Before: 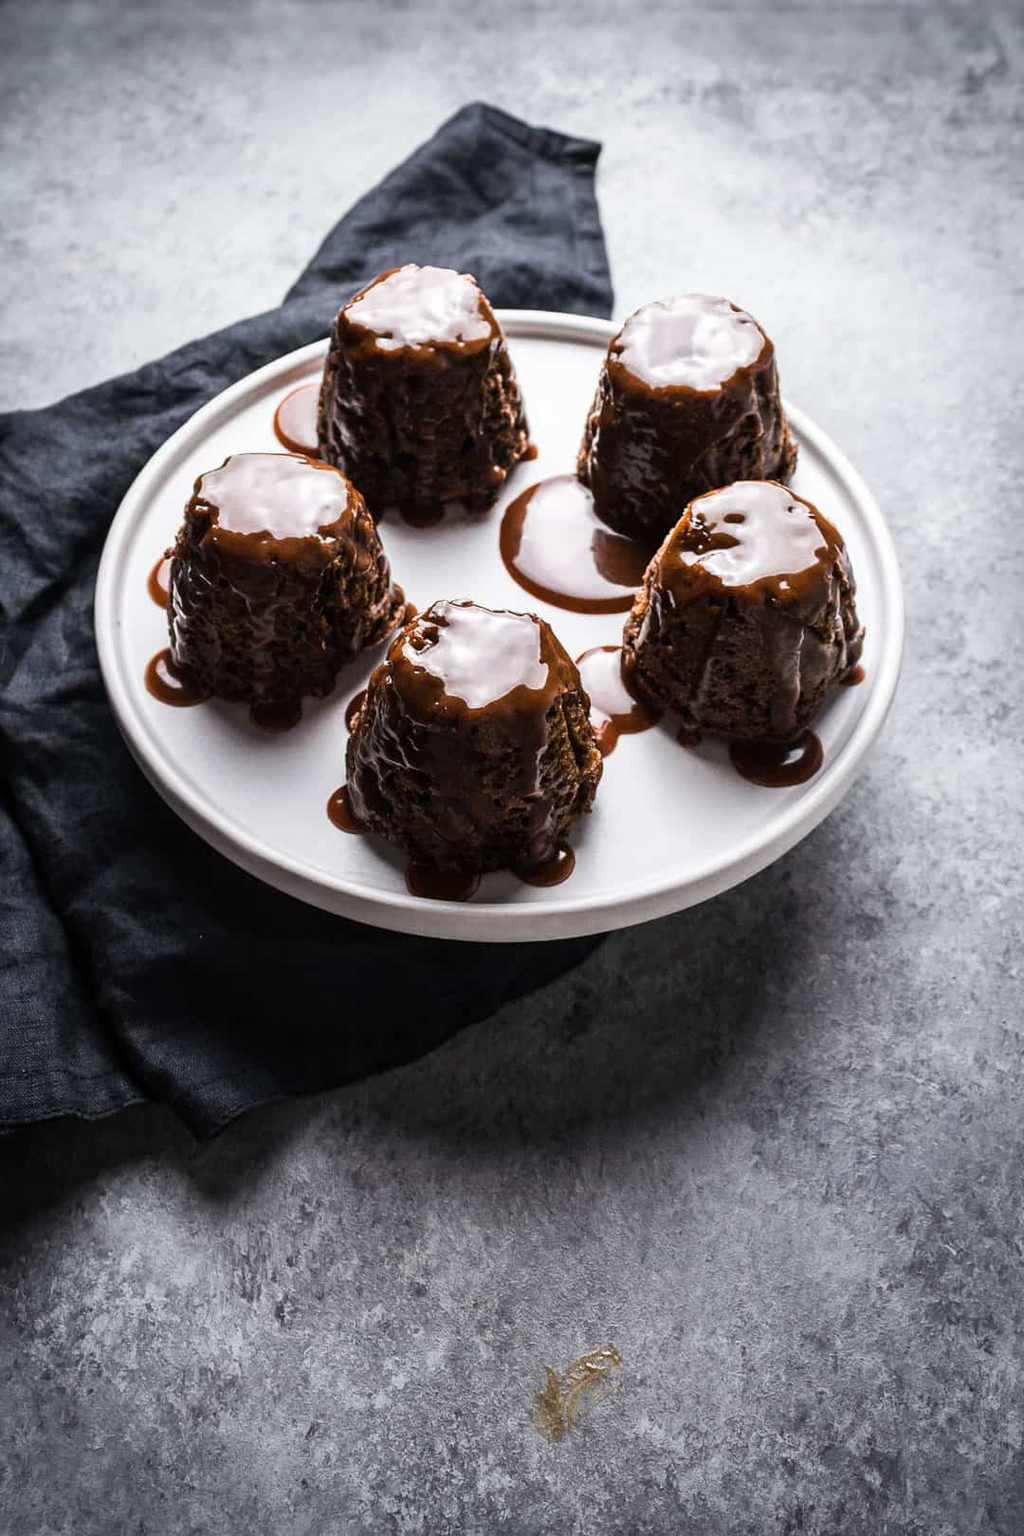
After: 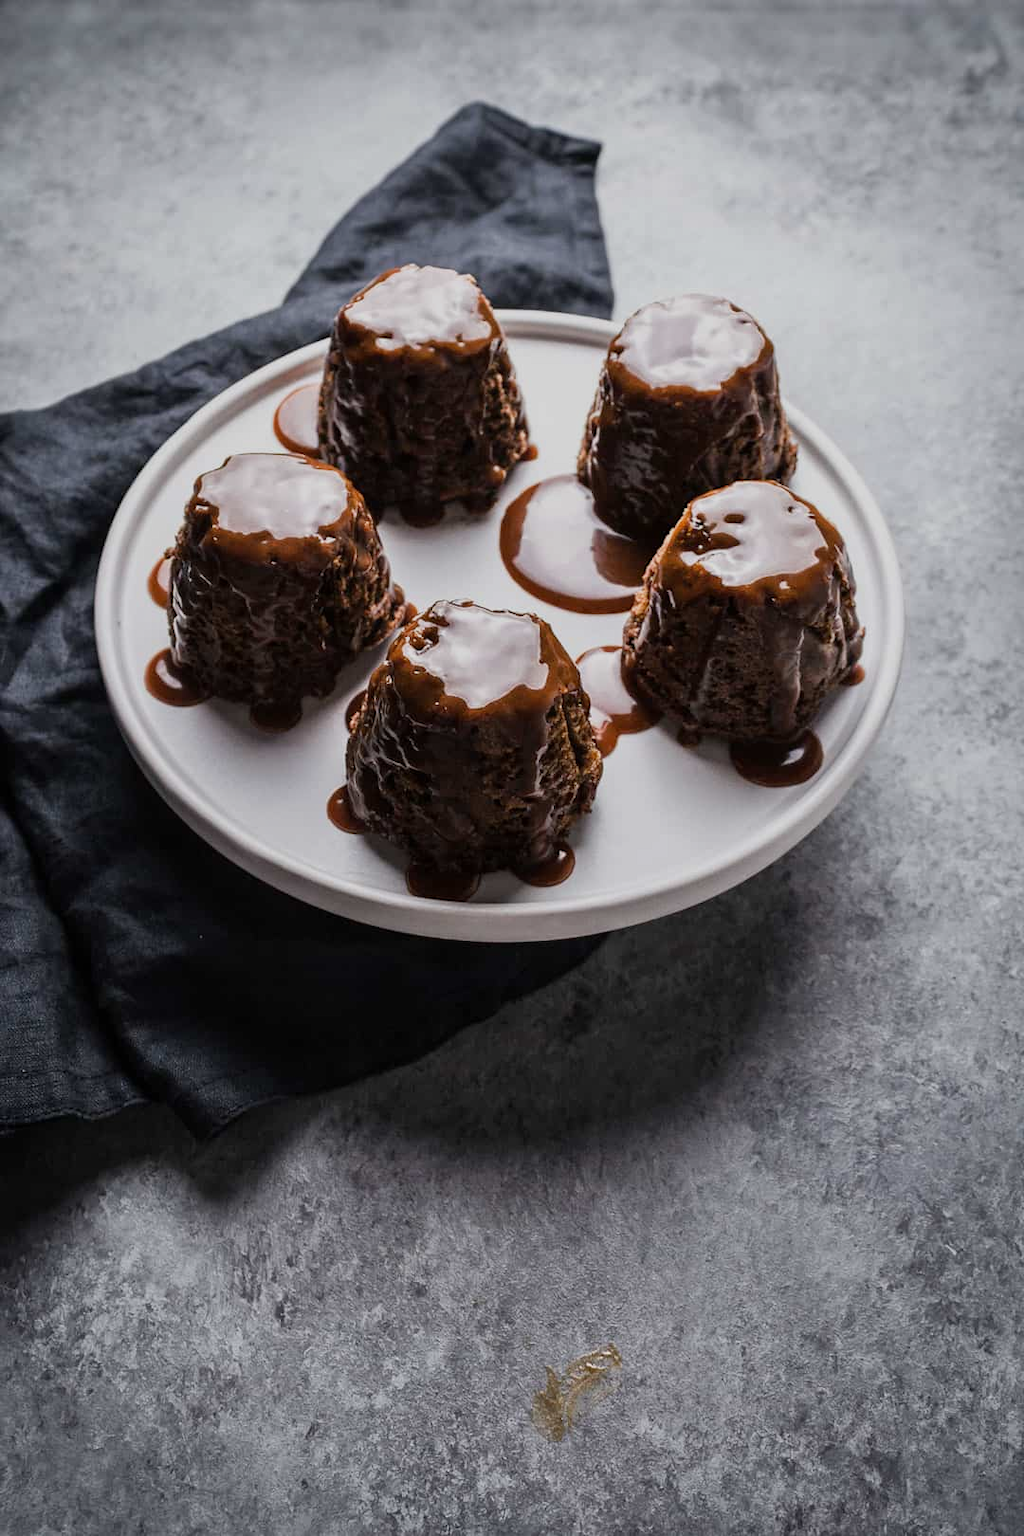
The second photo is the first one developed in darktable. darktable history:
tone equalizer: -8 EV -0.002 EV, -7 EV 0.005 EV, -6 EV -0.034 EV, -5 EV 0.014 EV, -4 EV -0.01 EV, -3 EV 0.041 EV, -2 EV -0.042 EV, -1 EV -0.308 EV, +0 EV -0.578 EV
